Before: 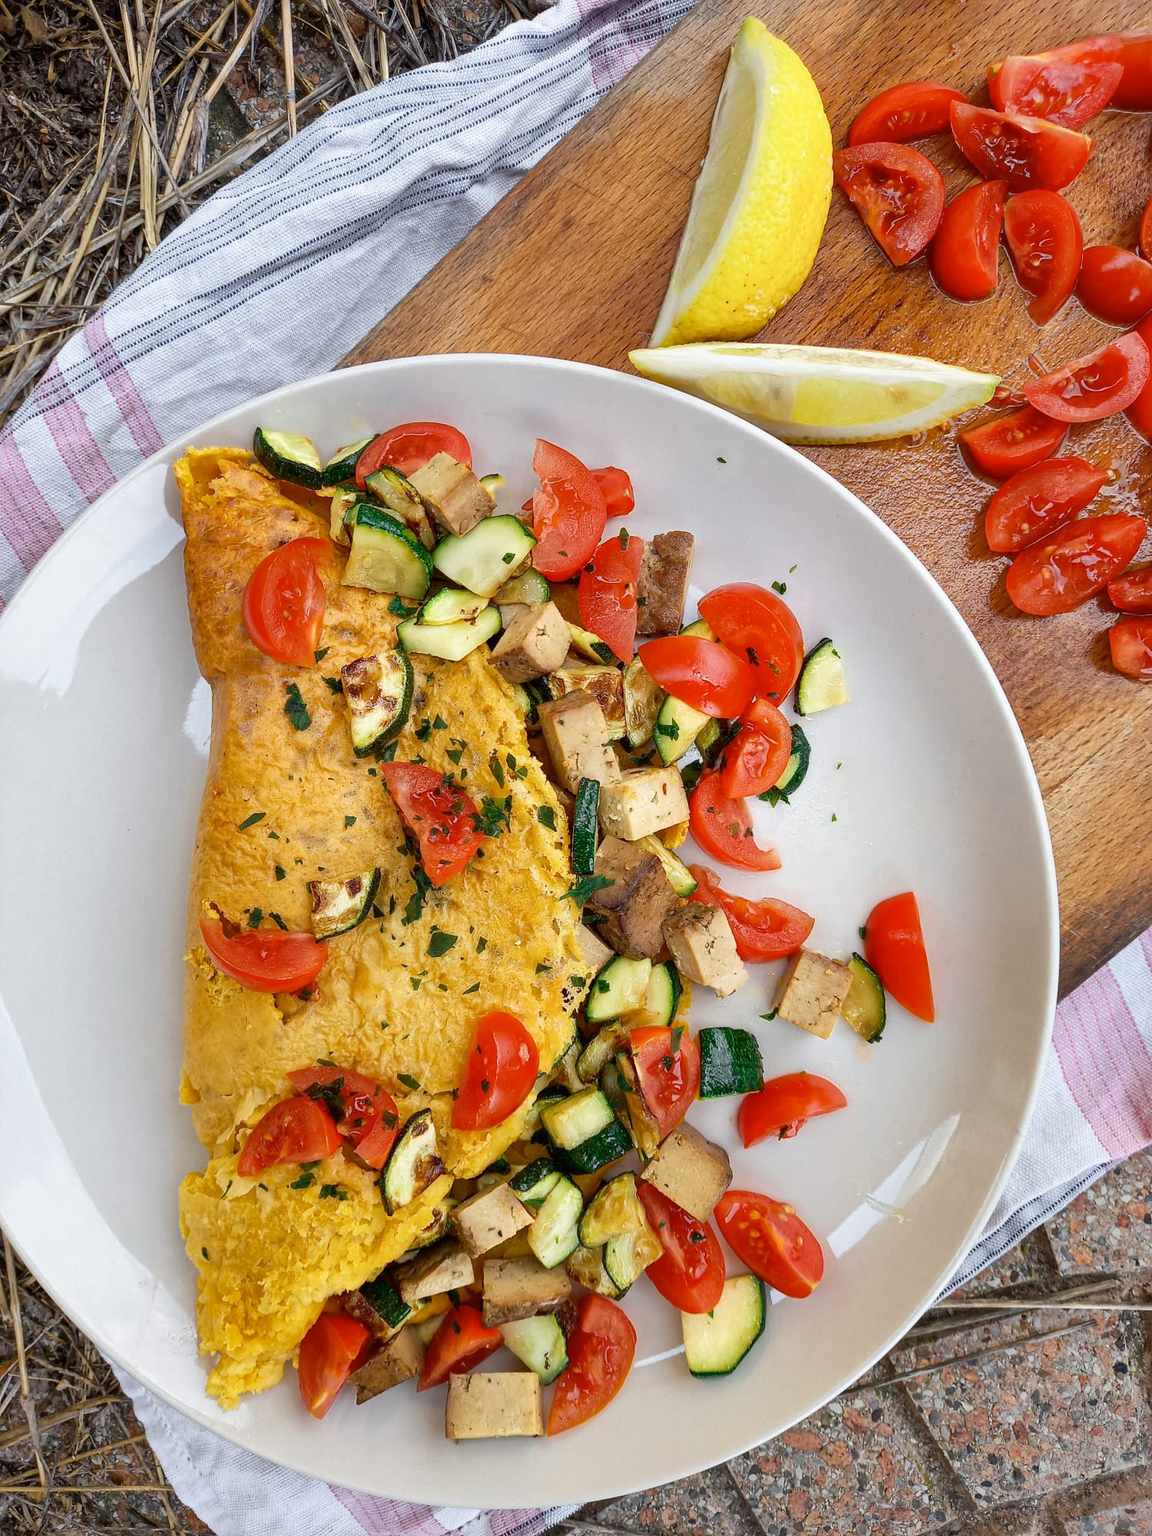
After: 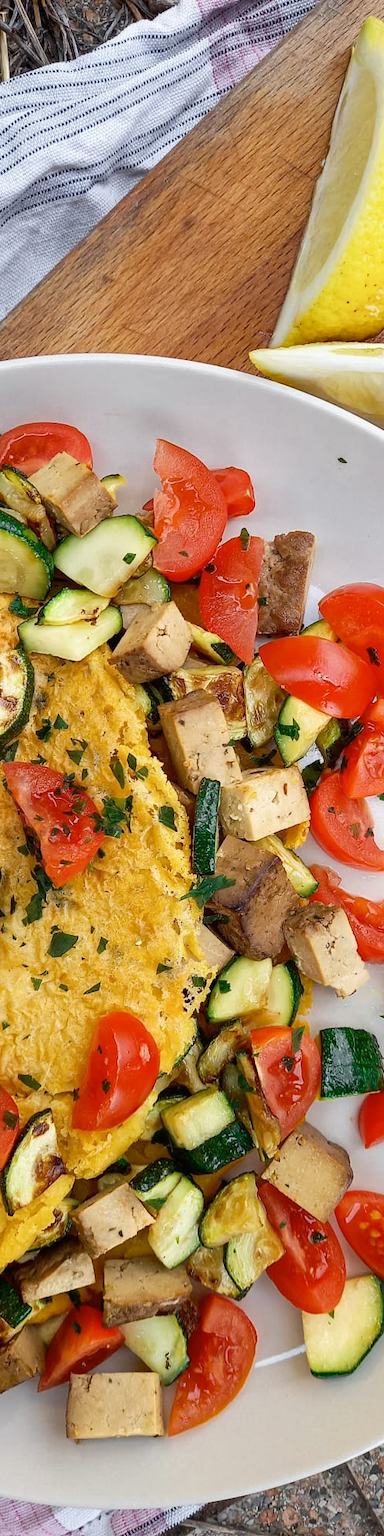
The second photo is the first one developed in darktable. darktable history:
crop: left 32.96%, right 33.582%
